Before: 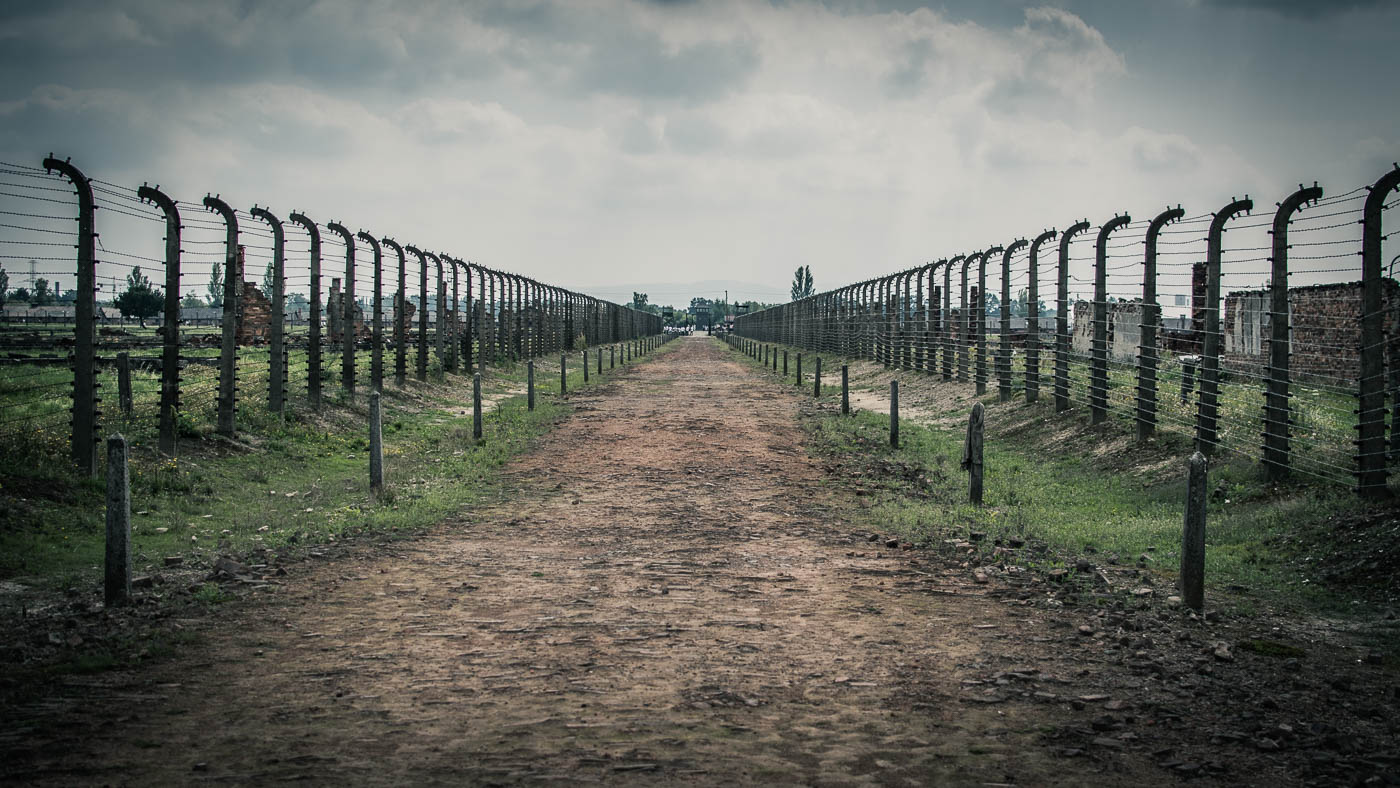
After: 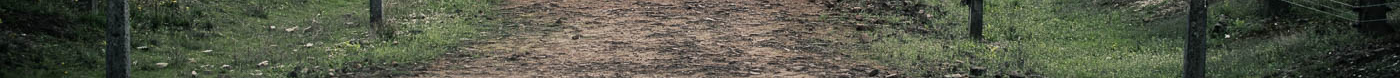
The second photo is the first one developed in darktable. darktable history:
contrast brightness saturation: saturation -0.05
crop and rotate: top 59.084%, bottom 30.916%
